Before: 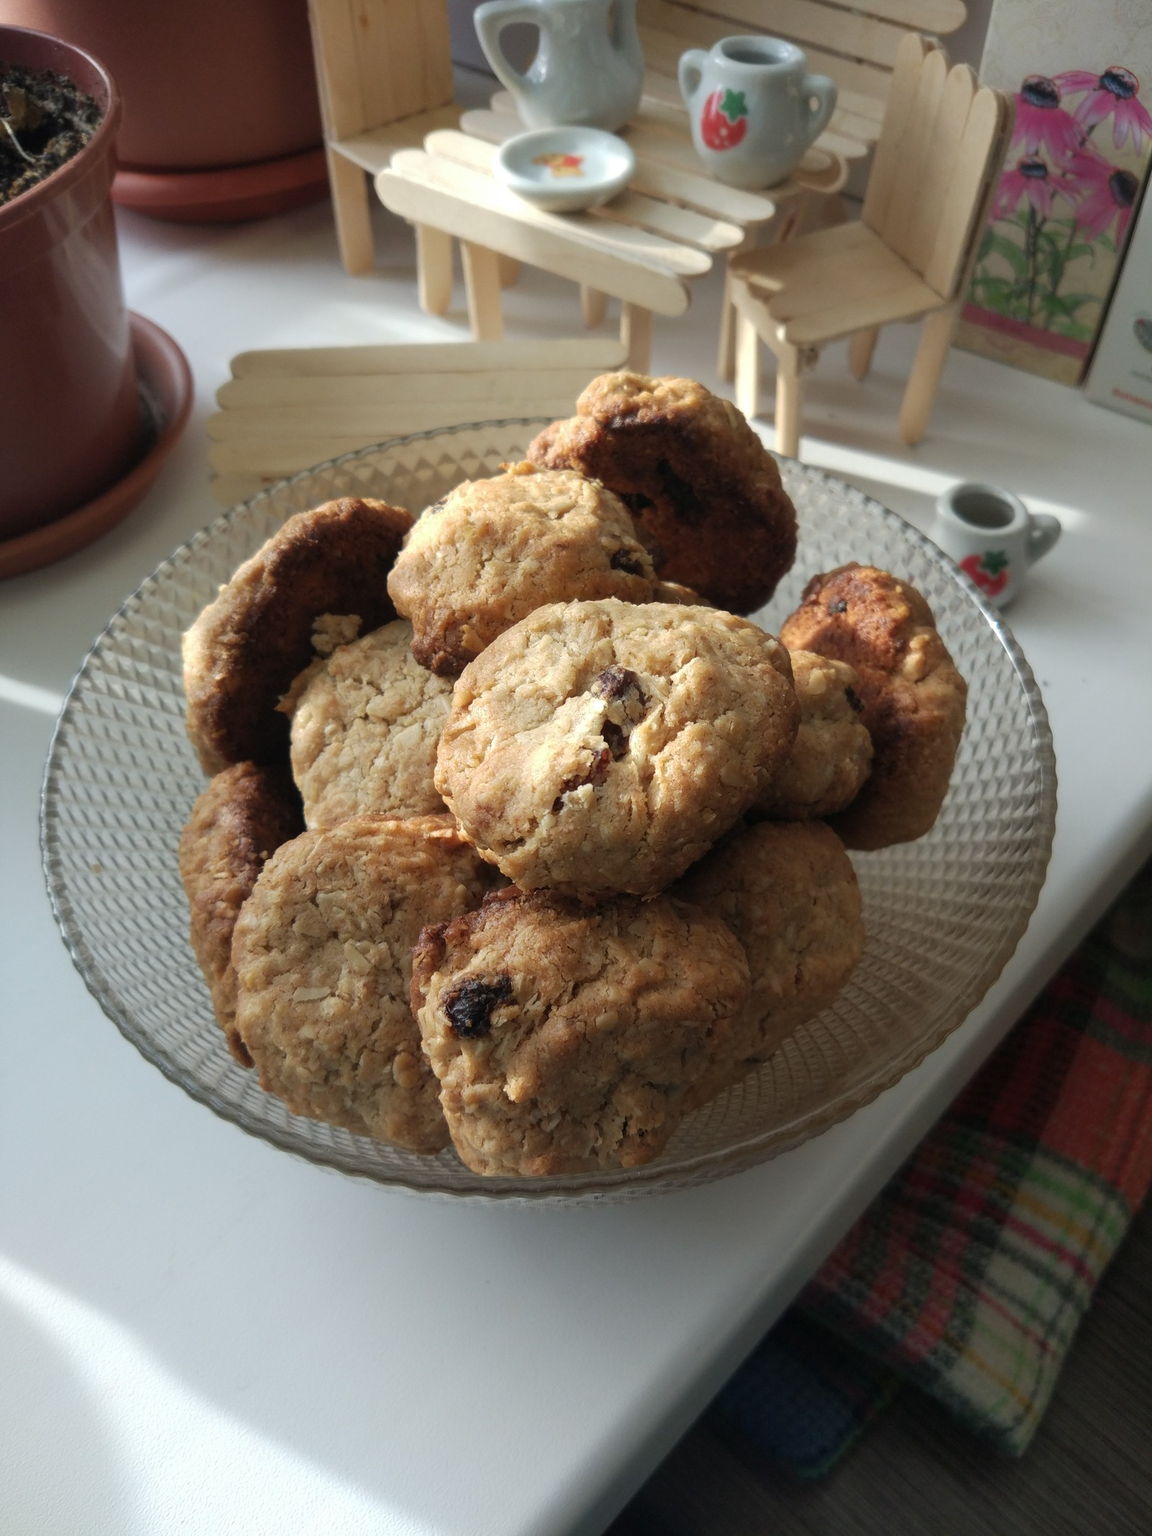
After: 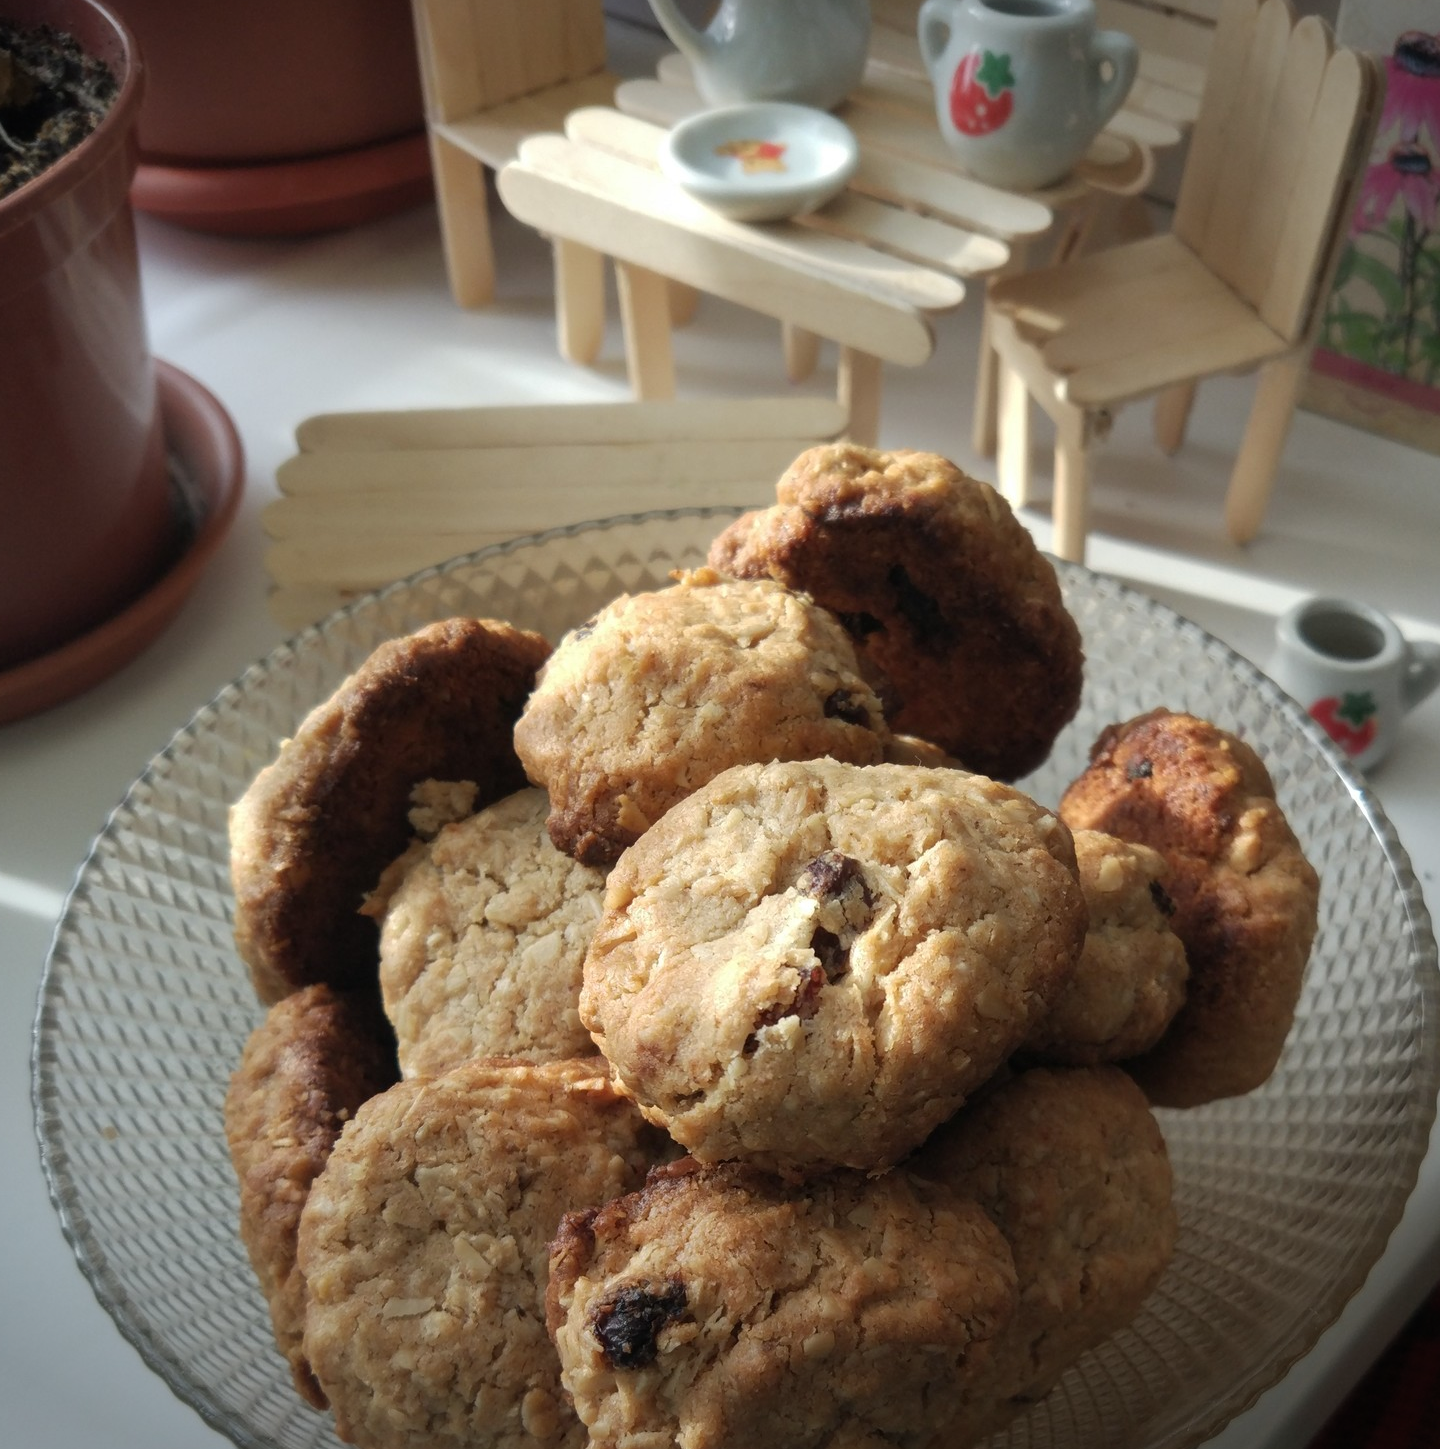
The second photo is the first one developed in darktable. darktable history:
vignetting: fall-off start 97.23%, saturation -0.024, center (-0.033, -0.042), width/height ratio 1.179, unbound false
crop: left 1.509%, top 3.452%, right 7.696%, bottom 28.452%
